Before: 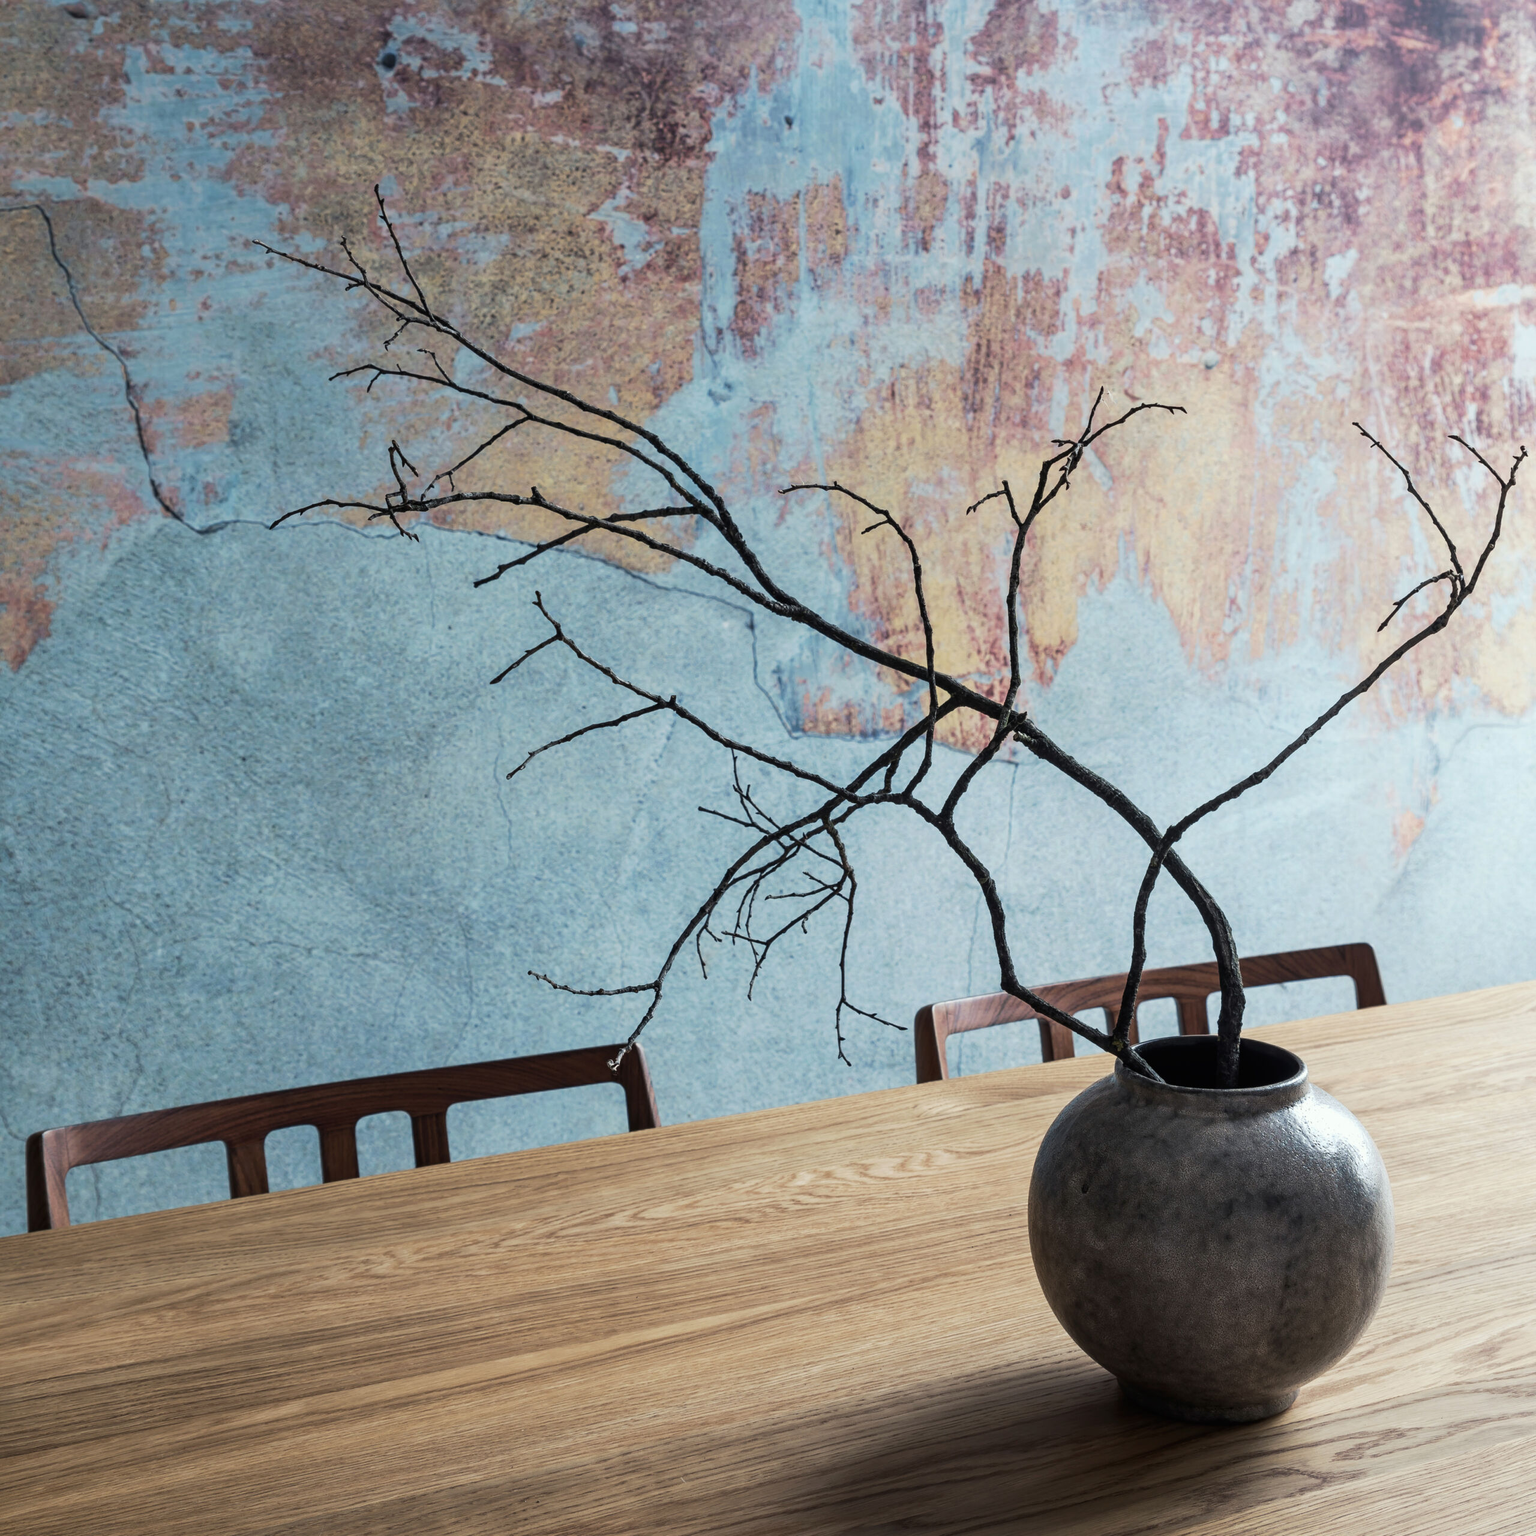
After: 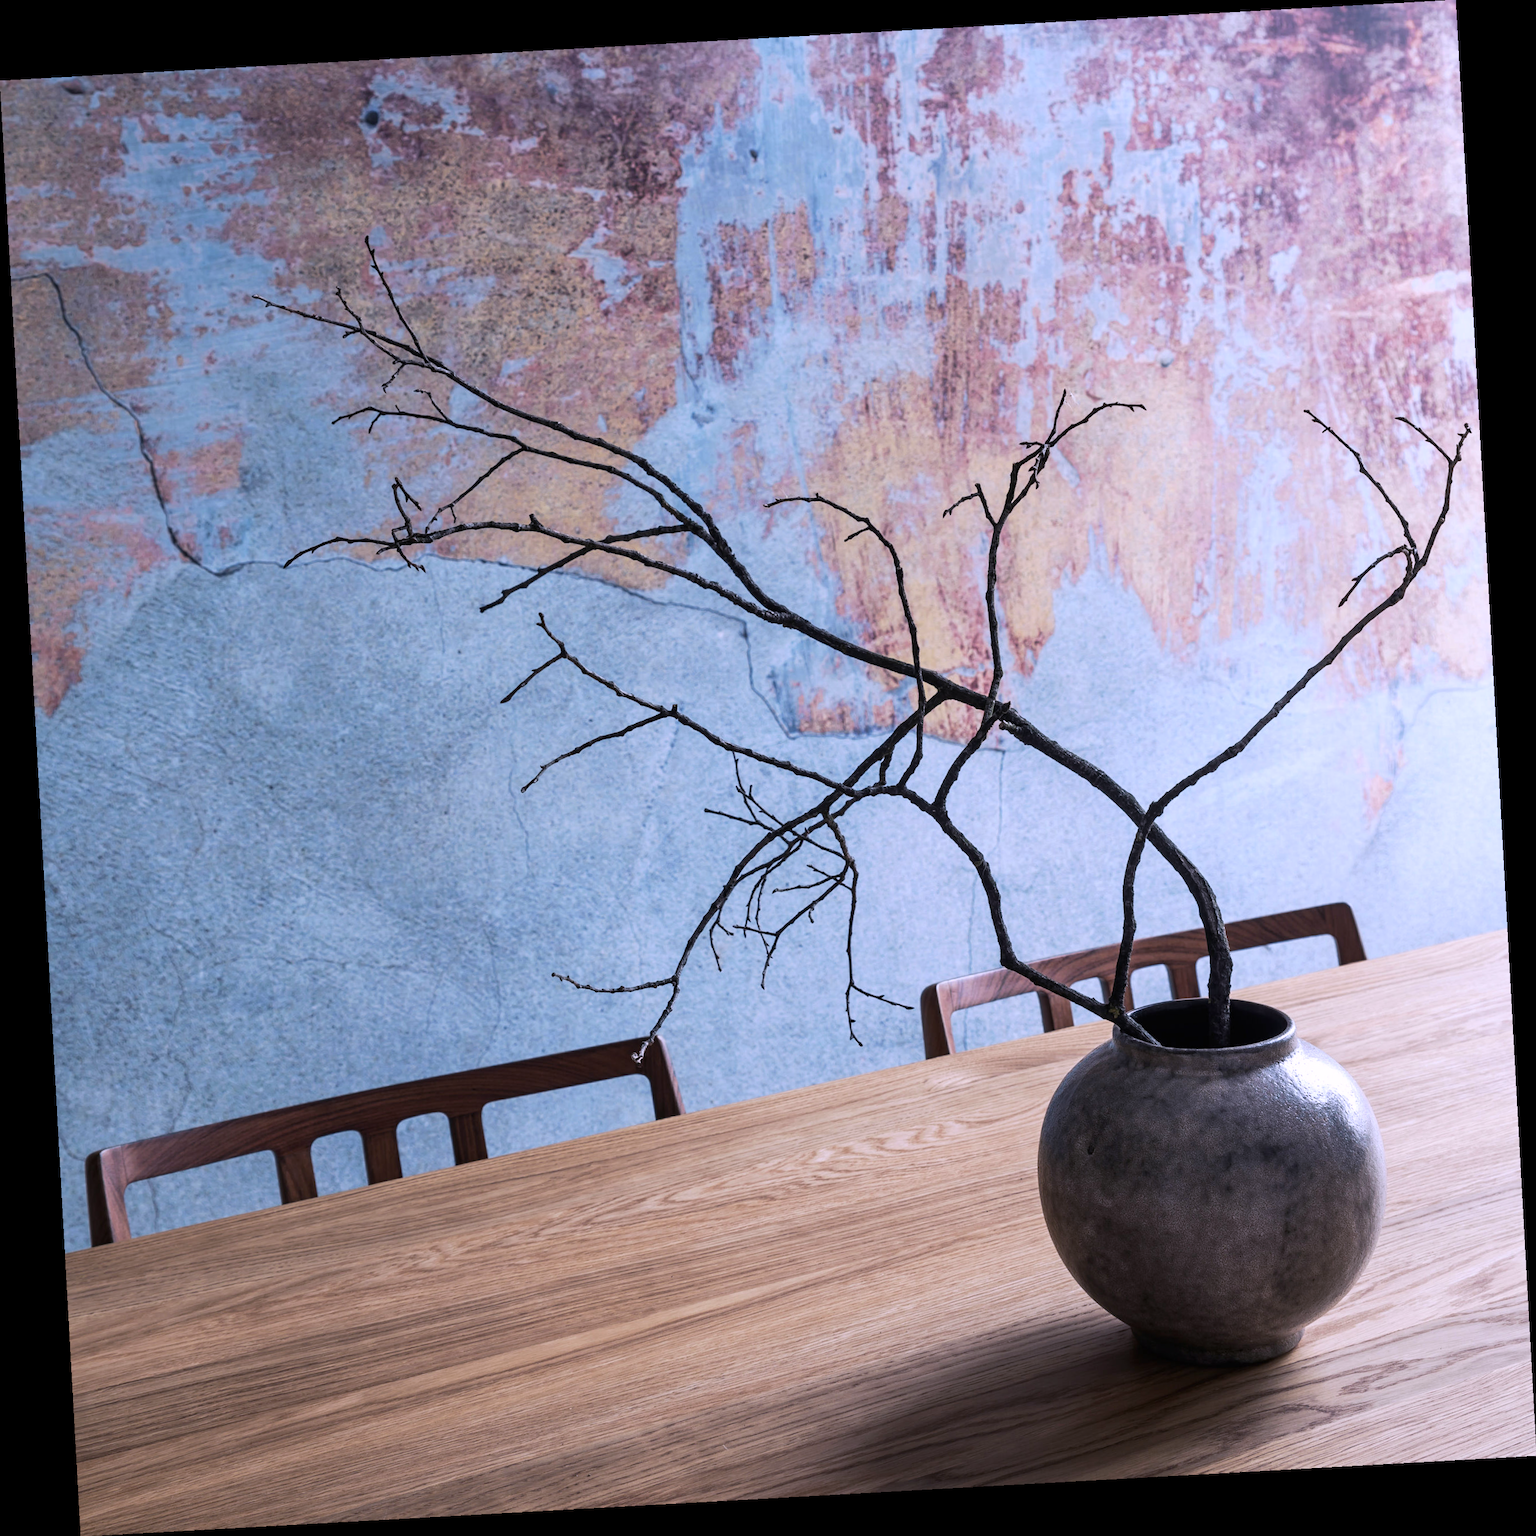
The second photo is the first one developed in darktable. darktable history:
rotate and perspective: rotation -3.18°, automatic cropping off
white balance: red 1.042, blue 1.17
